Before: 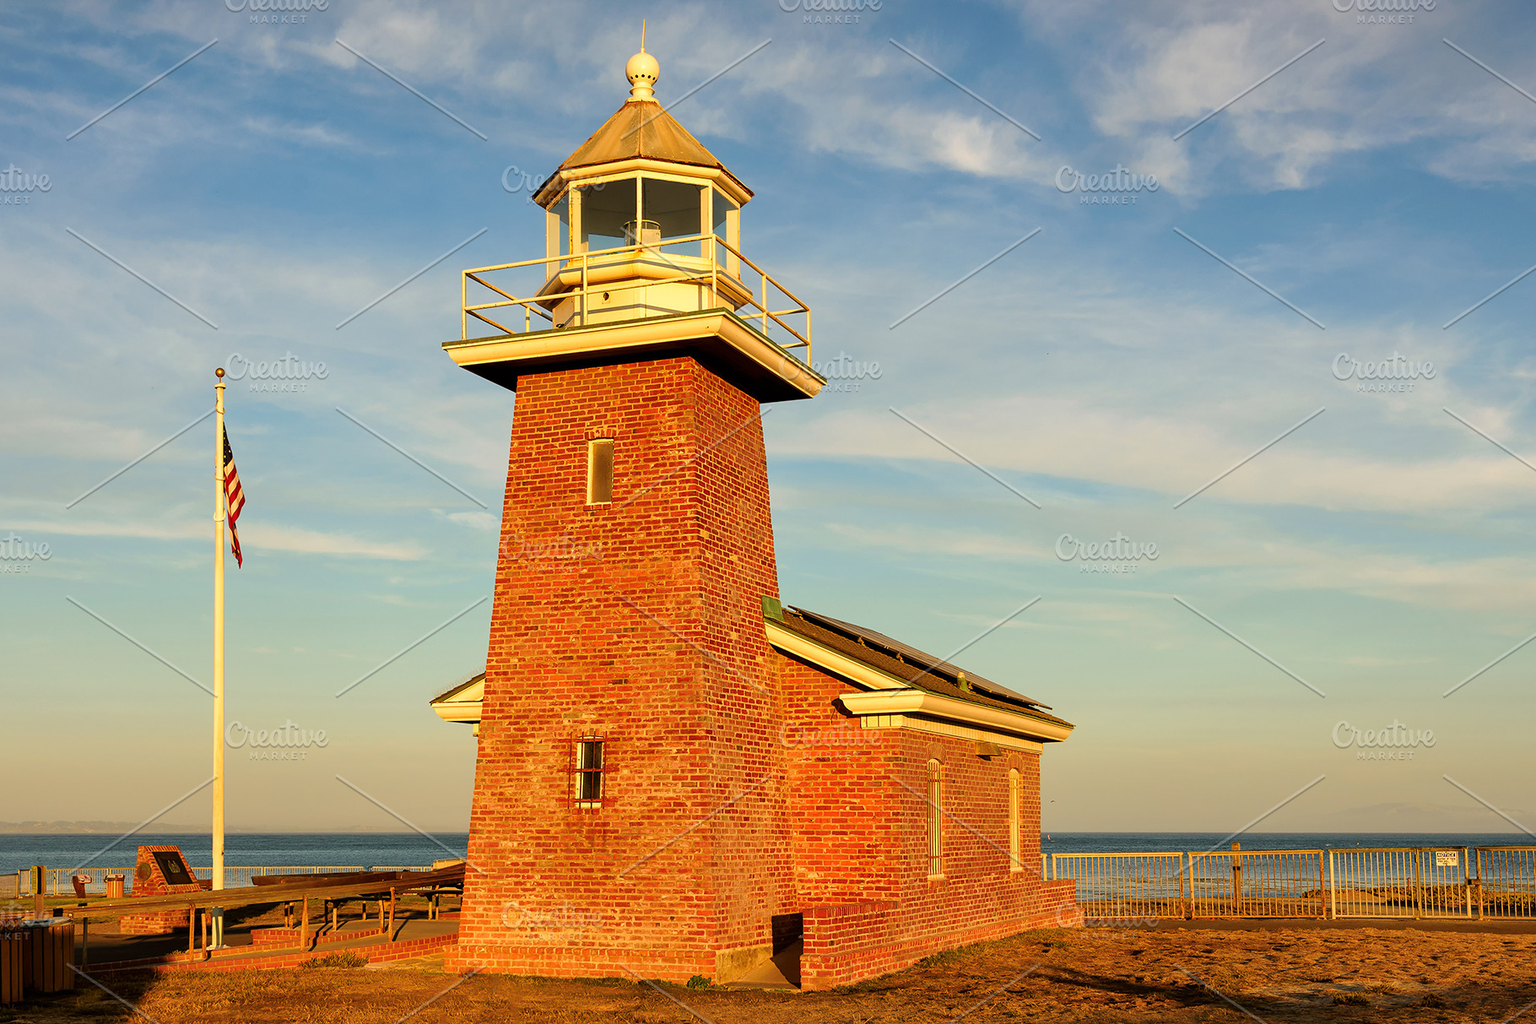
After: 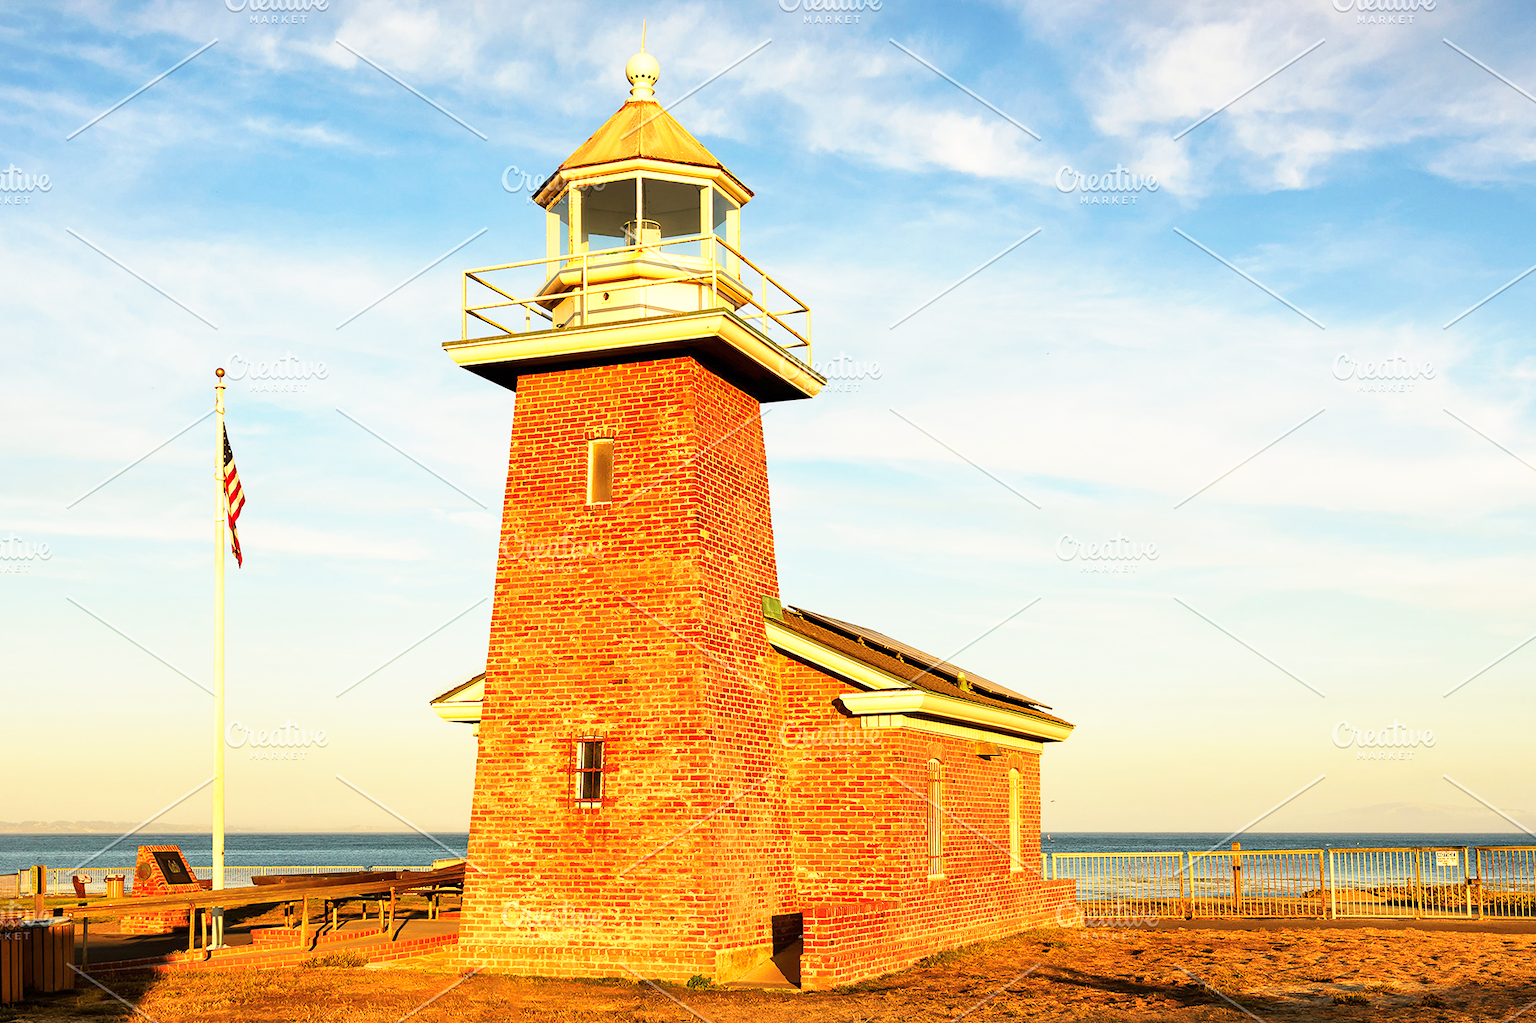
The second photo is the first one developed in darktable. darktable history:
base curve: curves: ch0 [(0, 0) (0.495, 0.917) (1, 1)], preserve colors none
